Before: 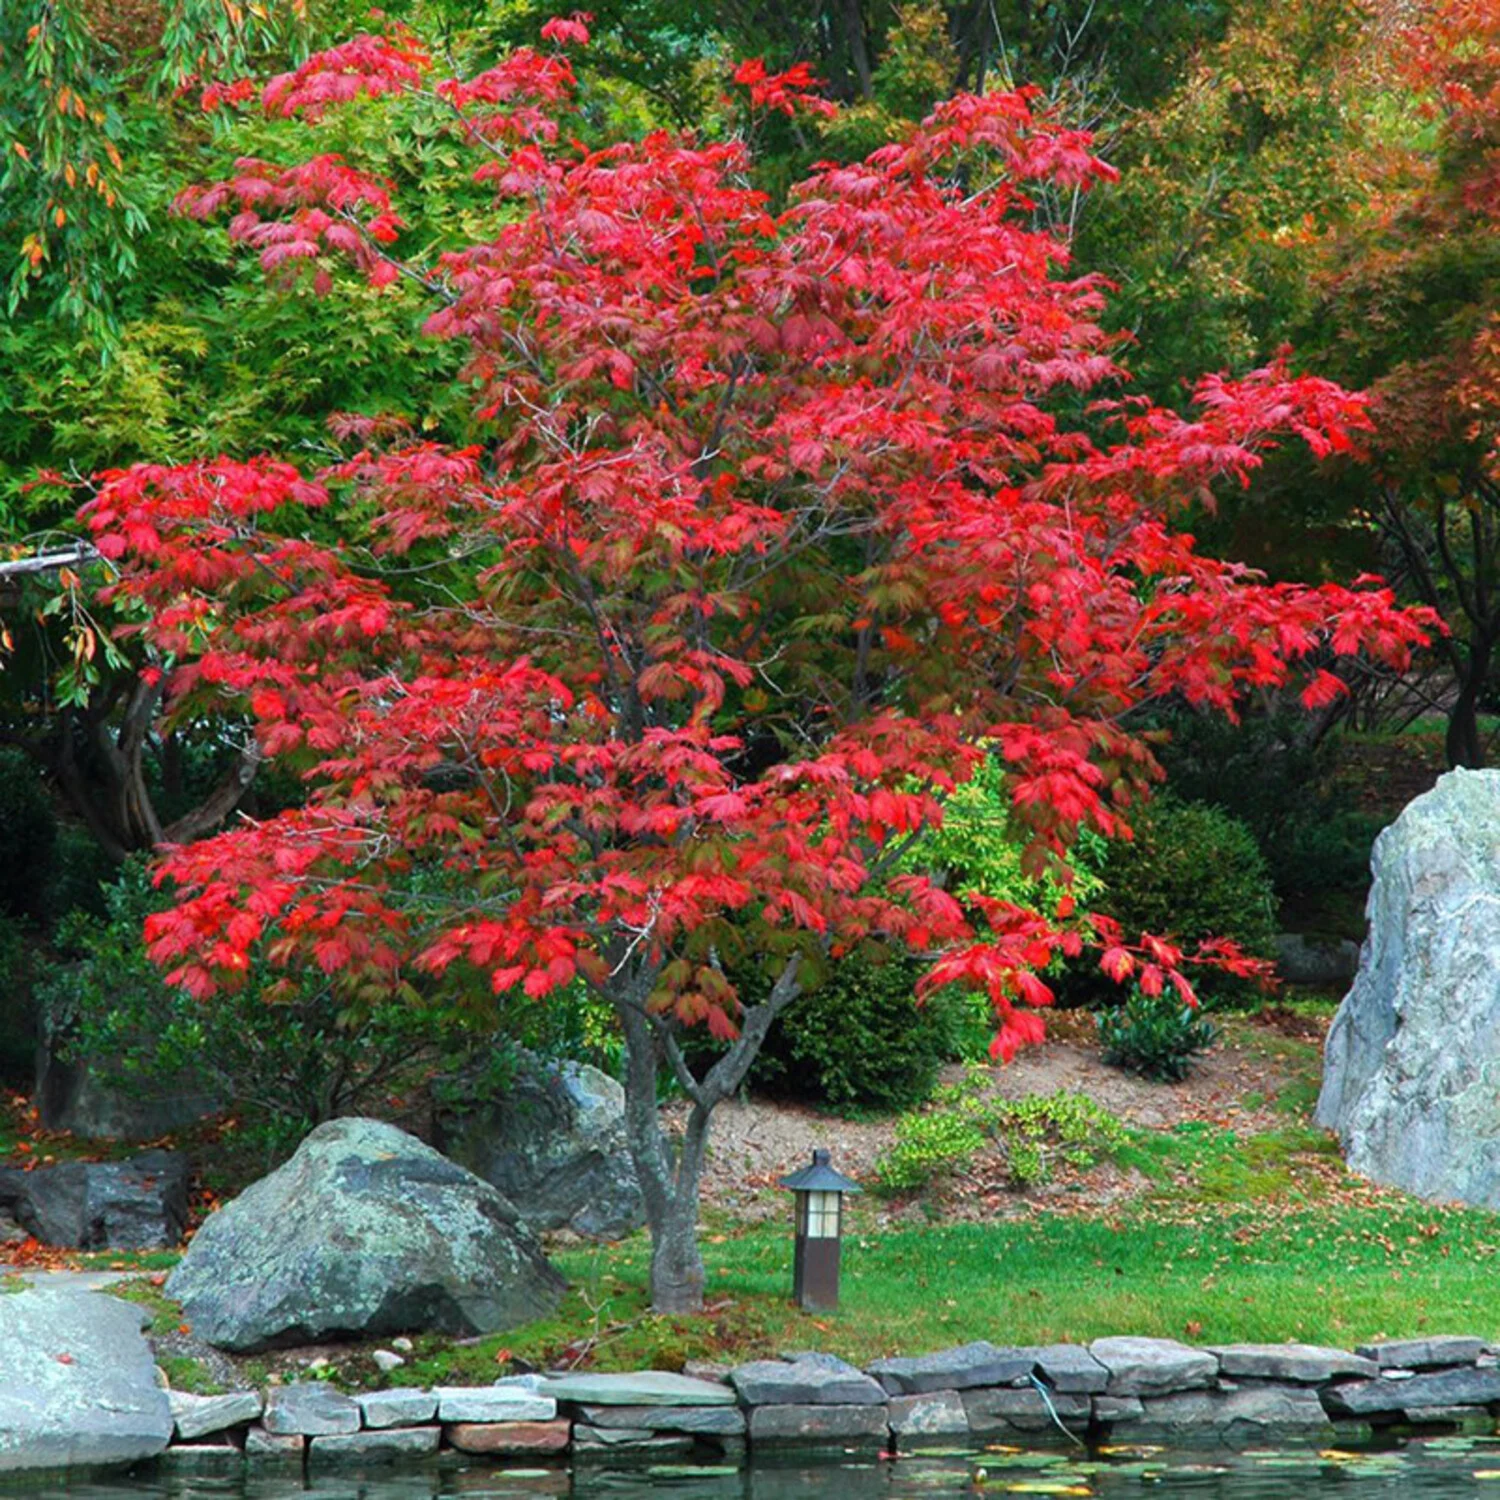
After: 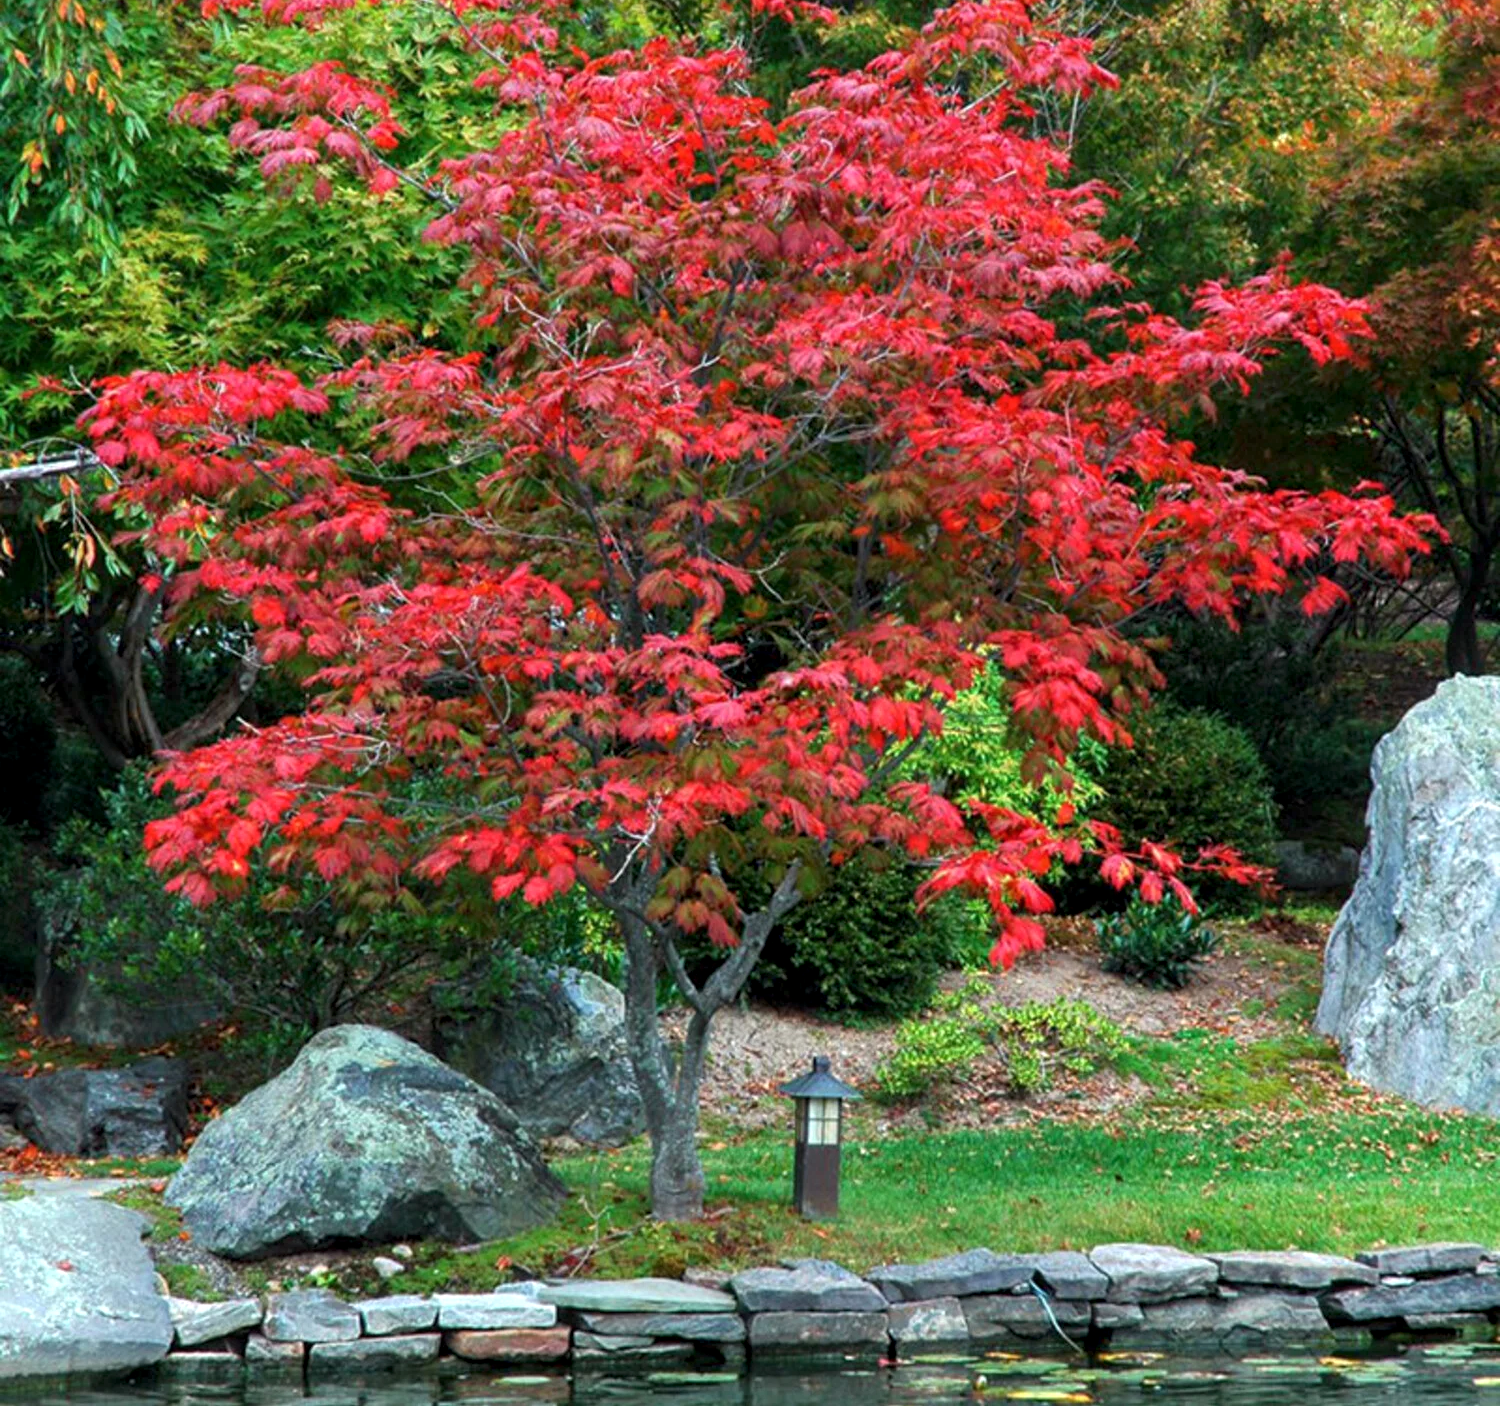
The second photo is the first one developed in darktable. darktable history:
local contrast: highlights 83%, shadows 81%
crop and rotate: top 6.25%
